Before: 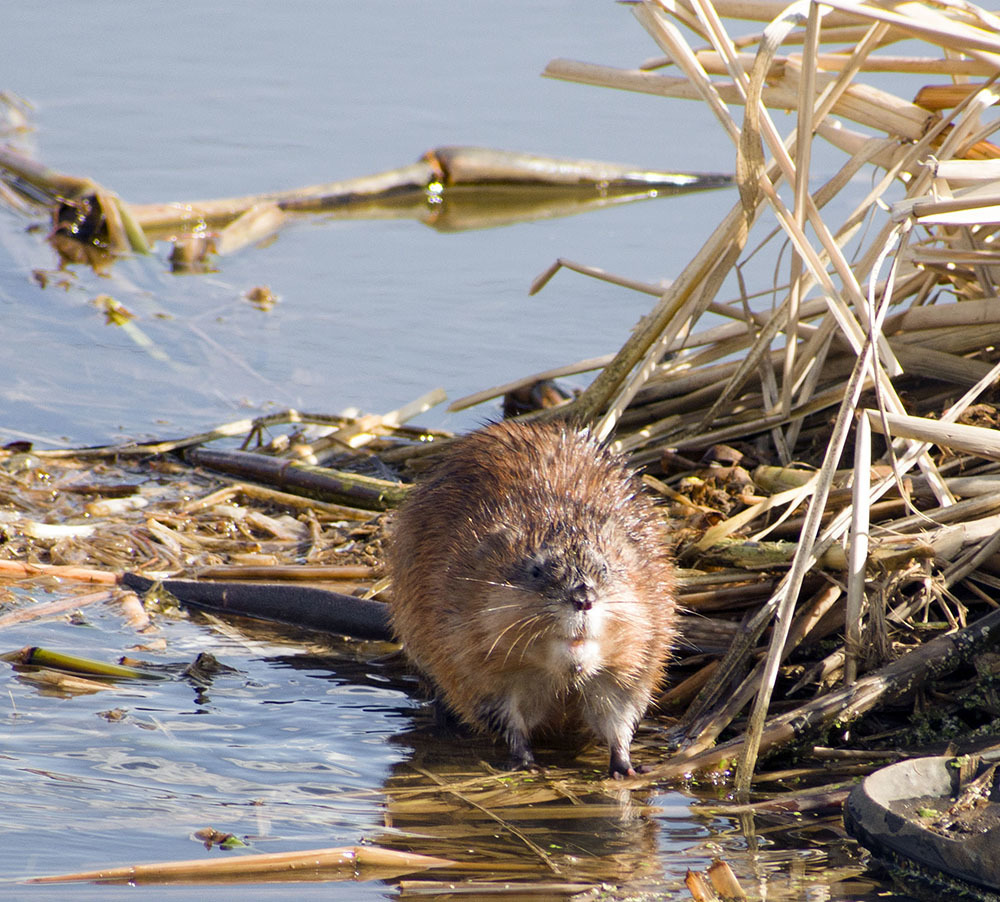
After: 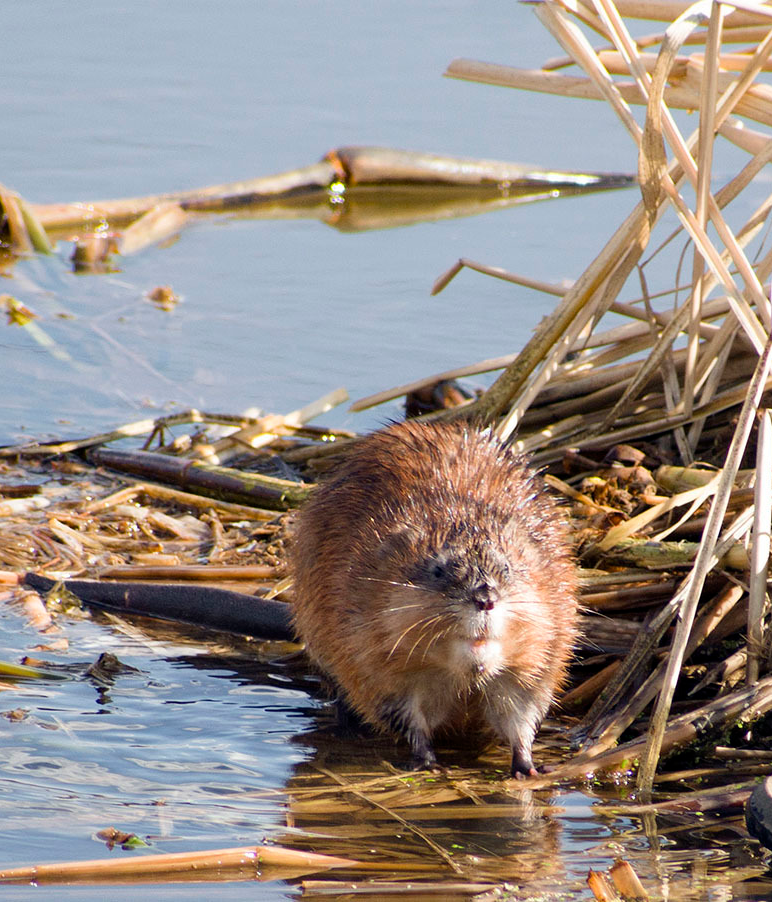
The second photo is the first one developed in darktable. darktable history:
crop: left 9.893%, right 12.848%
